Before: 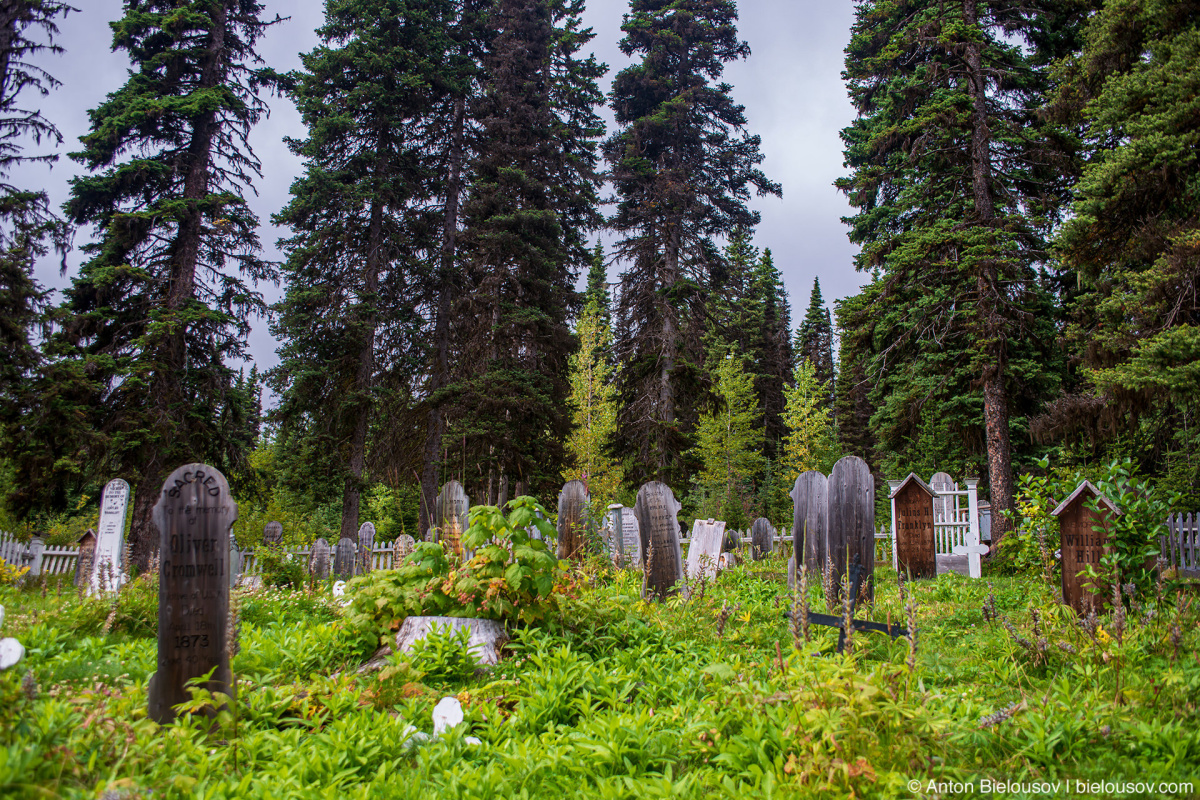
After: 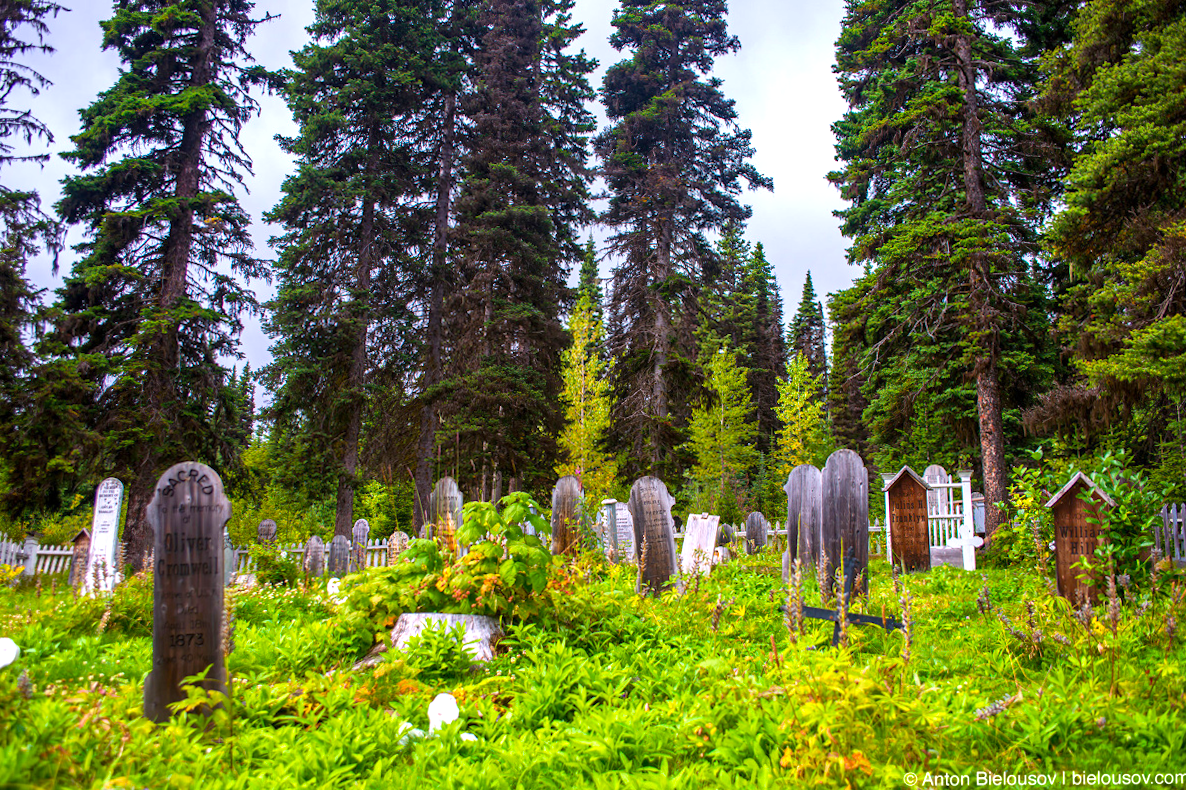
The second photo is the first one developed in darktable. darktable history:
exposure: exposure 0.7 EV, compensate highlight preservation false
rotate and perspective: rotation -0.45°, automatic cropping original format, crop left 0.008, crop right 0.992, crop top 0.012, crop bottom 0.988
color balance rgb: perceptual saturation grading › global saturation 25%, global vibrance 20%
